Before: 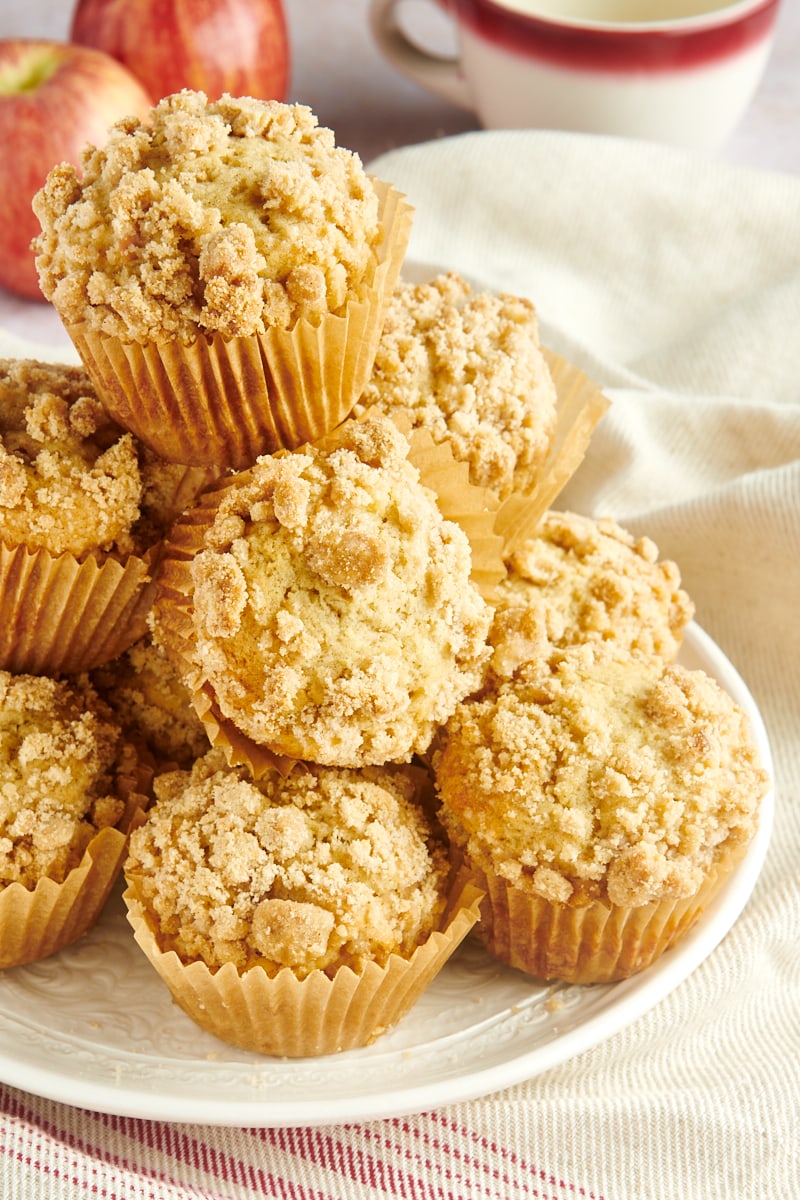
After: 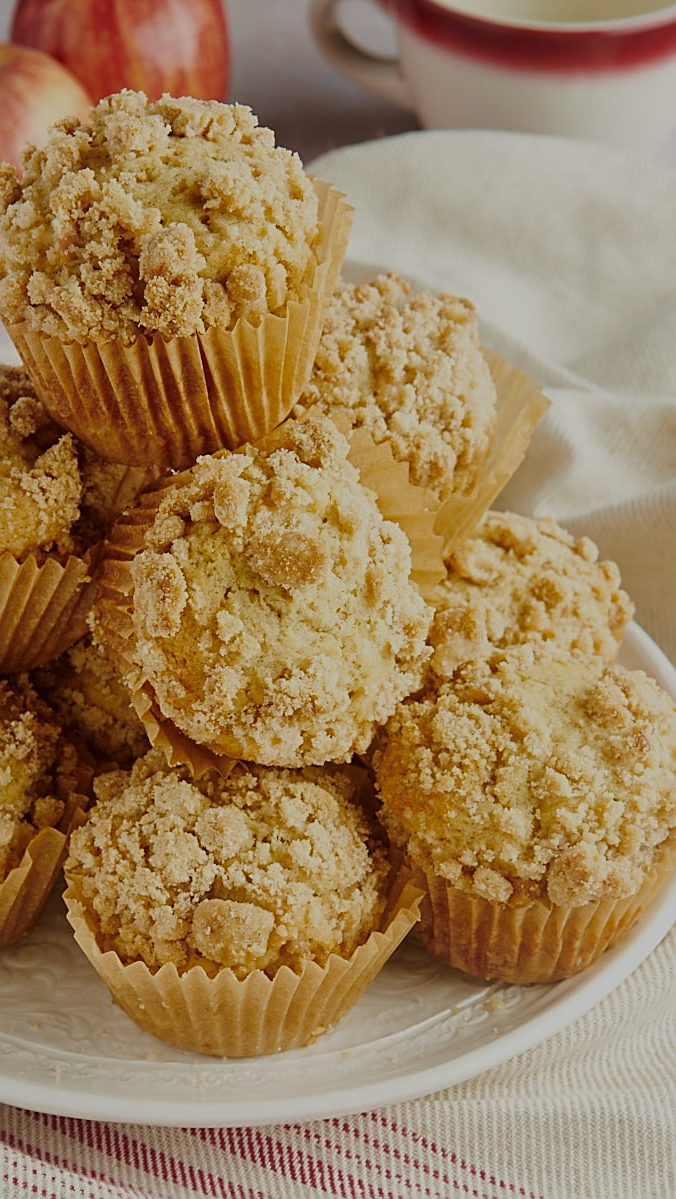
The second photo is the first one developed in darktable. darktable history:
crop: left 7.582%, right 7.858%
exposure: exposure -0.961 EV, compensate exposure bias true, compensate highlight preservation false
sharpen: on, module defaults
